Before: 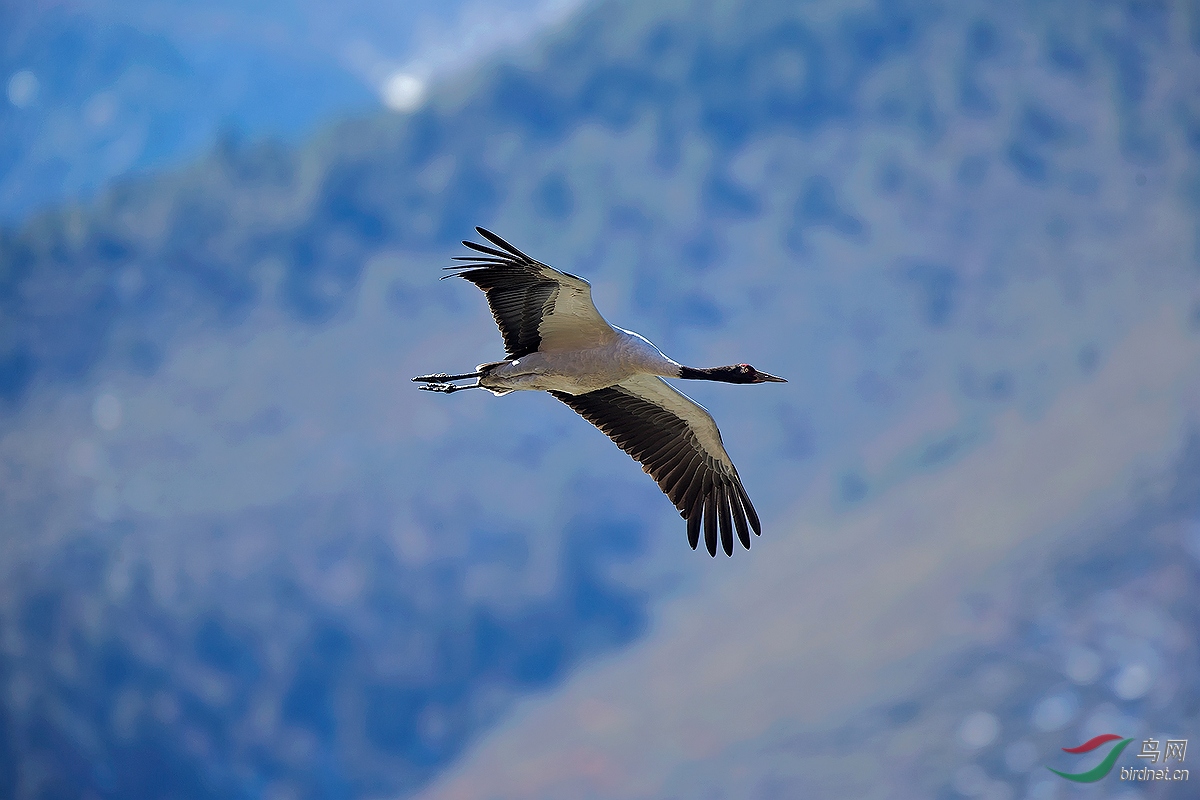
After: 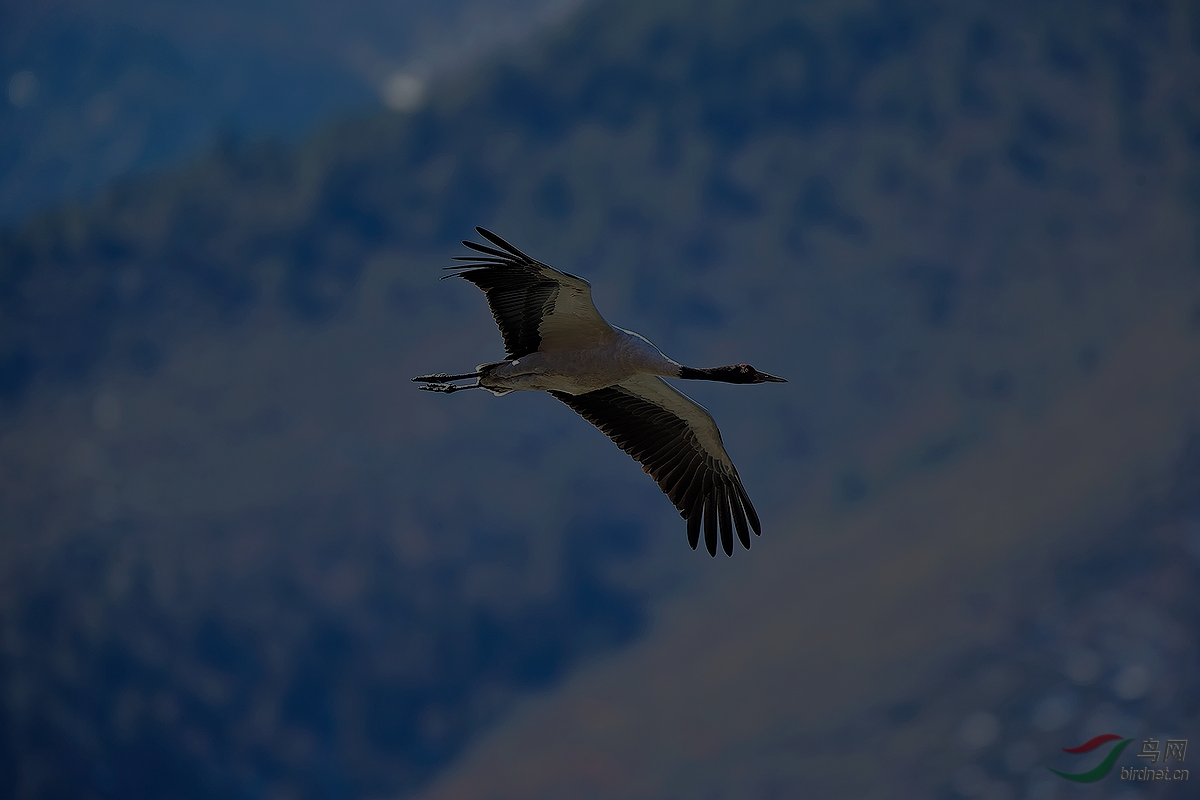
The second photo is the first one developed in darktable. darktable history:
exposure: exposure -2.41 EV, compensate exposure bias true, compensate highlight preservation false
